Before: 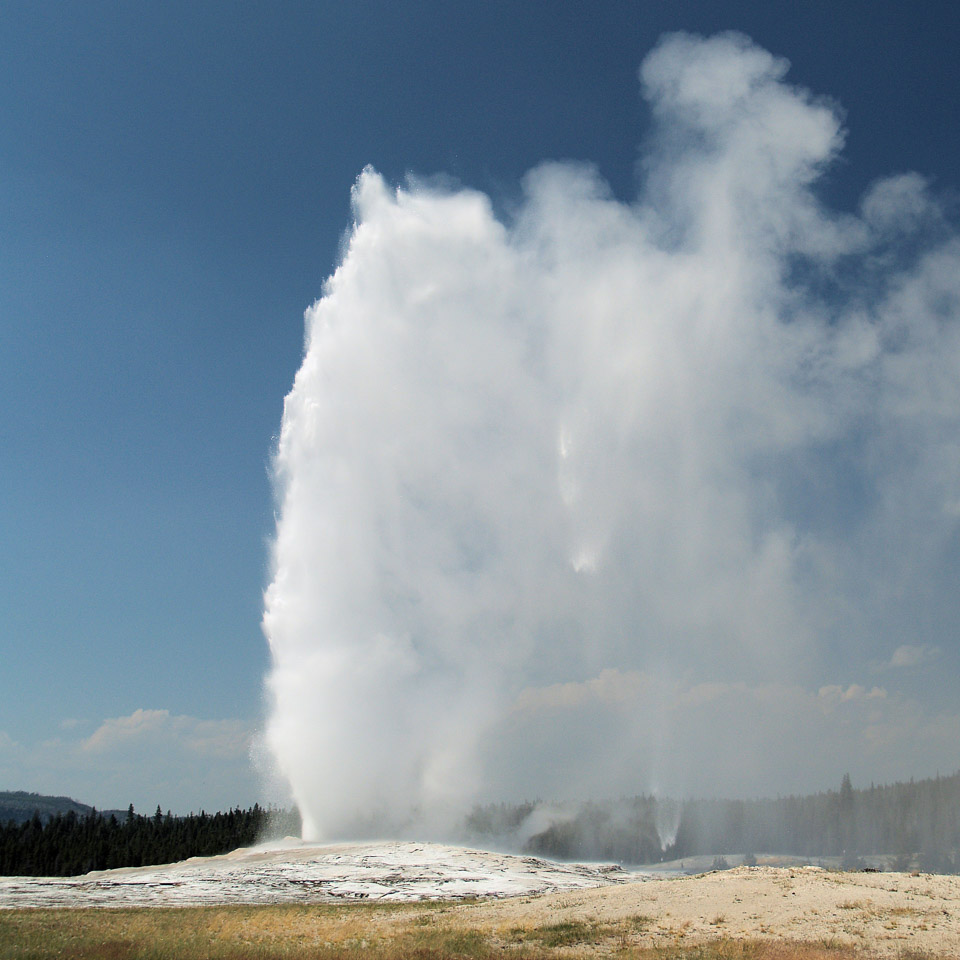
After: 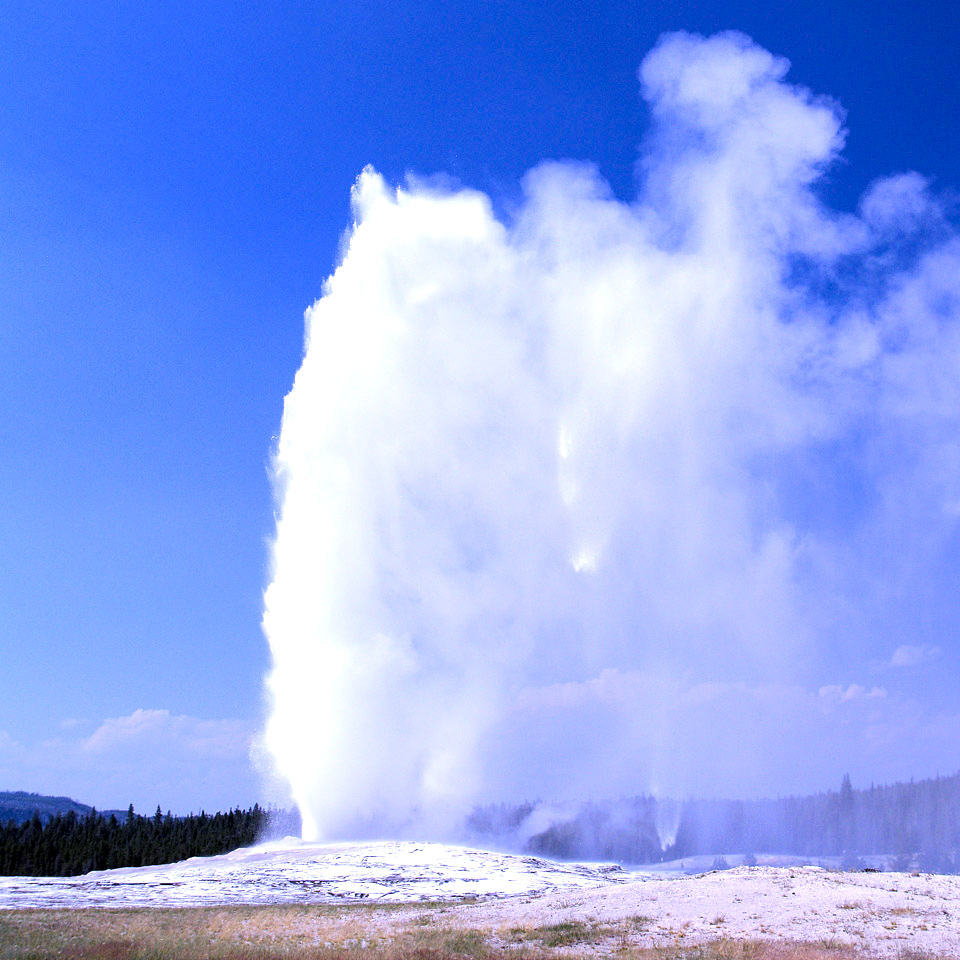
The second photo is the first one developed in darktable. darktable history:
local contrast: highlights 100%, shadows 100%, detail 120%, midtone range 0.2
white balance: red 0.98, blue 1.61
color balance rgb: perceptual saturation grading › global saturation 20%, perceptual saturation grading › highlights -50%, perceptual saturation grading › shadows 30%, perceptual brilliance grading › global brilliance 10%, perceptual brilliance grading › shadows 15%
